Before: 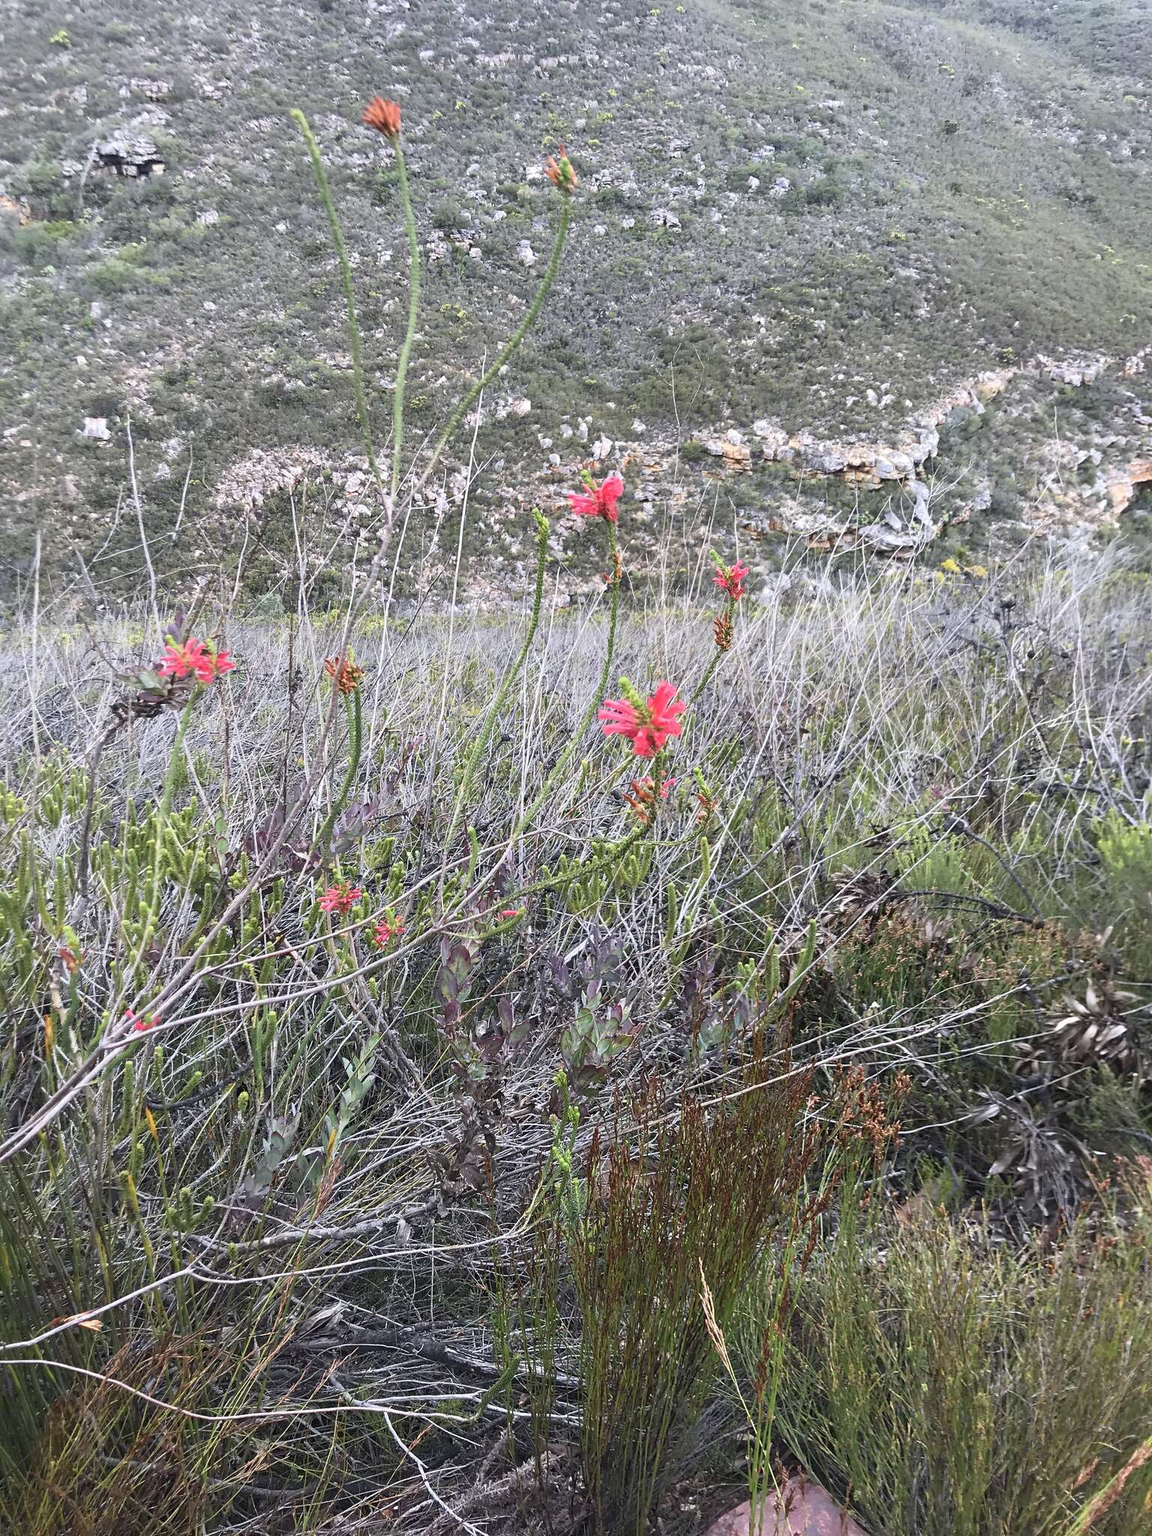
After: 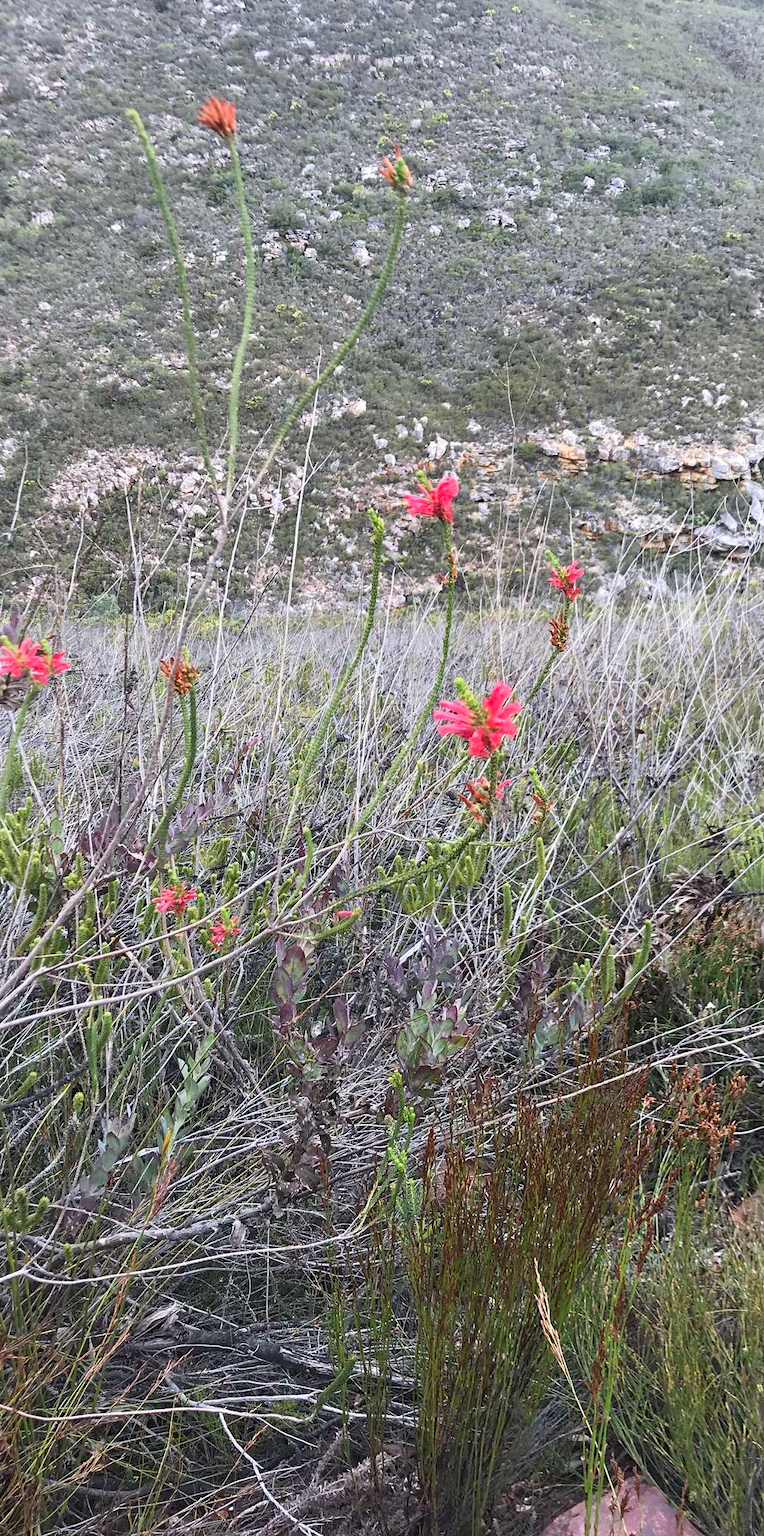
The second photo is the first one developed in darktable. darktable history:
crop and rotate: left 14.323%, right 19.322%
